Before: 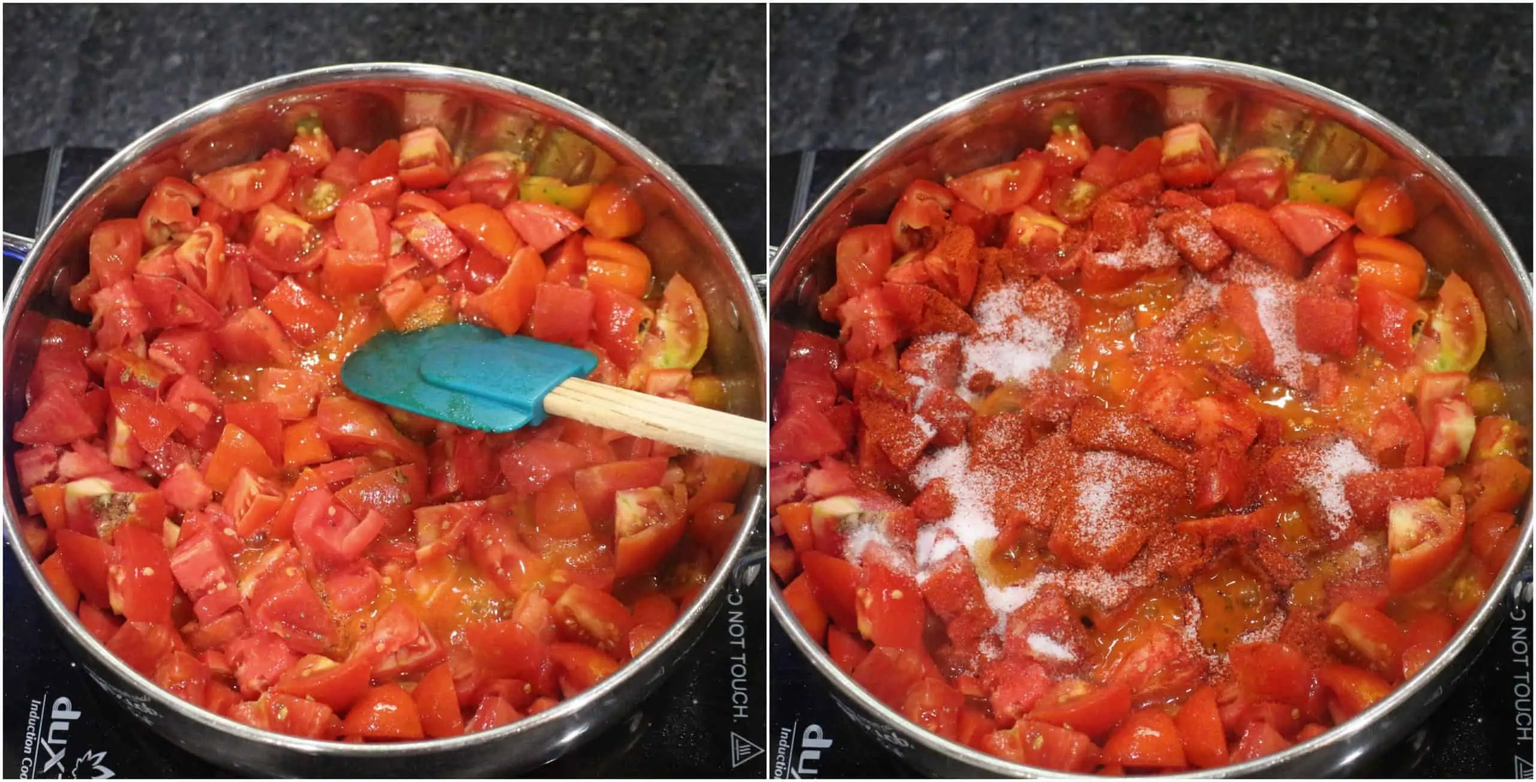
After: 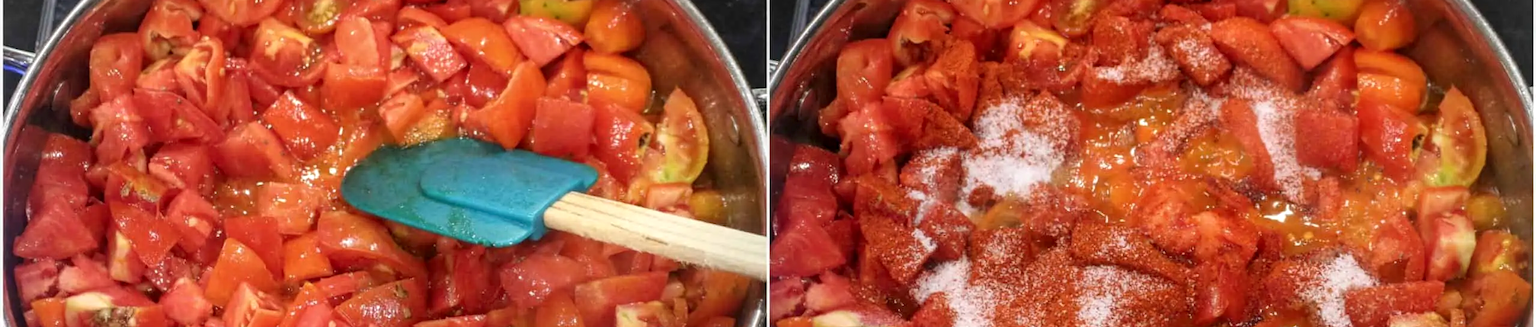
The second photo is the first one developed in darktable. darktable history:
crop and rotate: top 23.84%, bottom 34.294%
local contrast: on, module defaults
